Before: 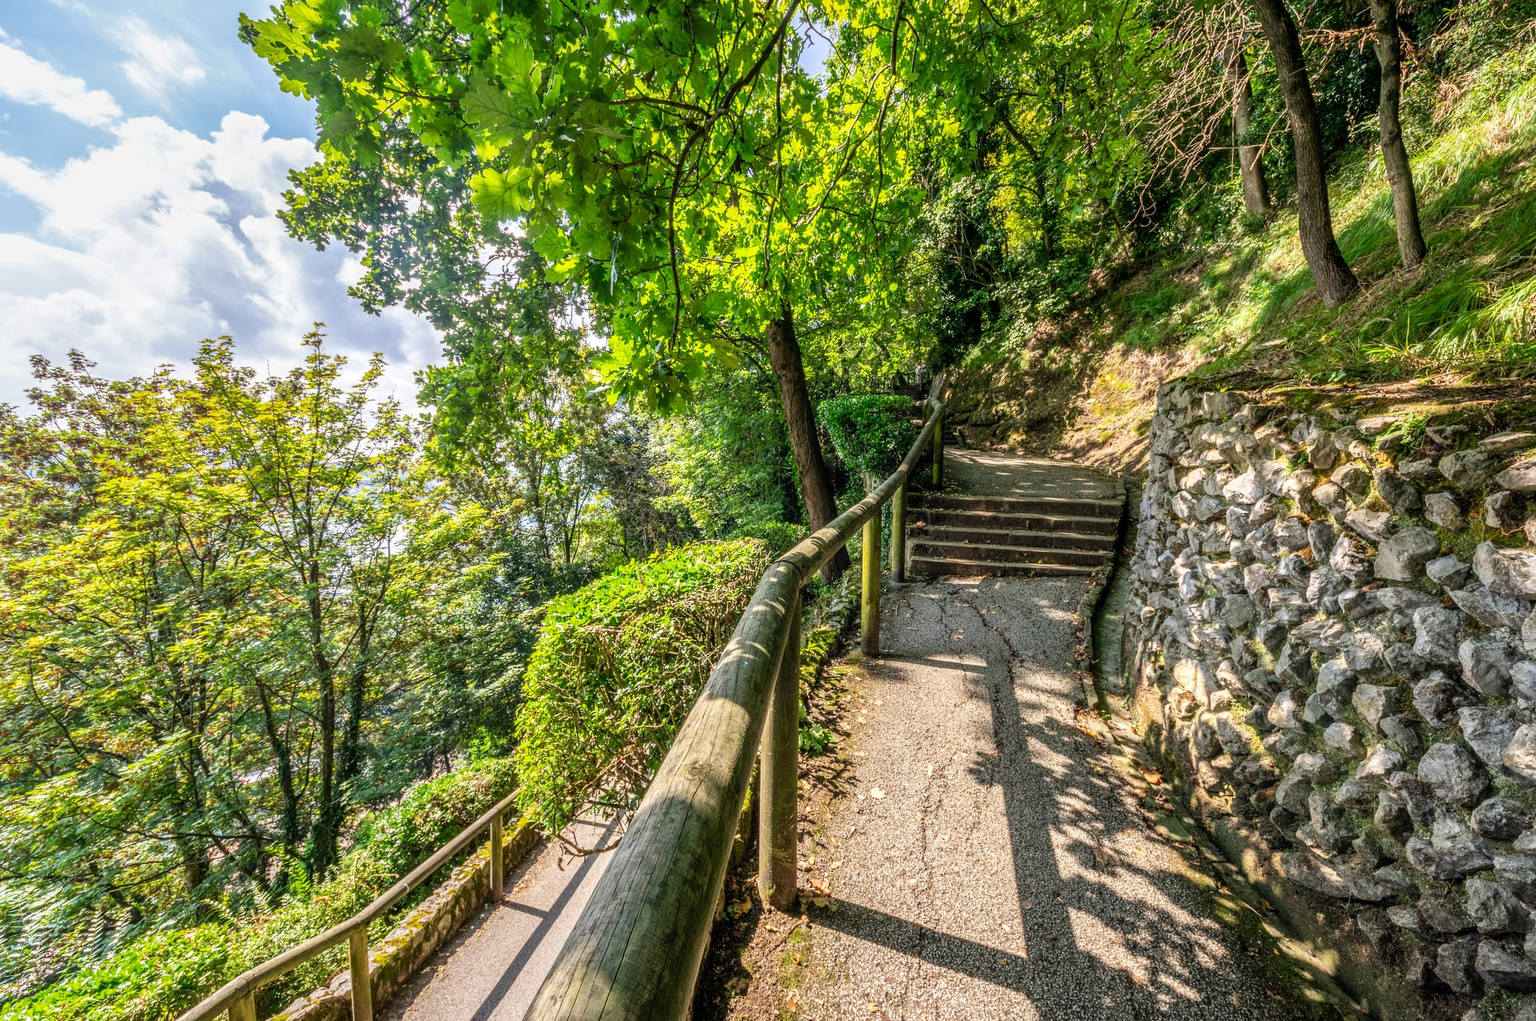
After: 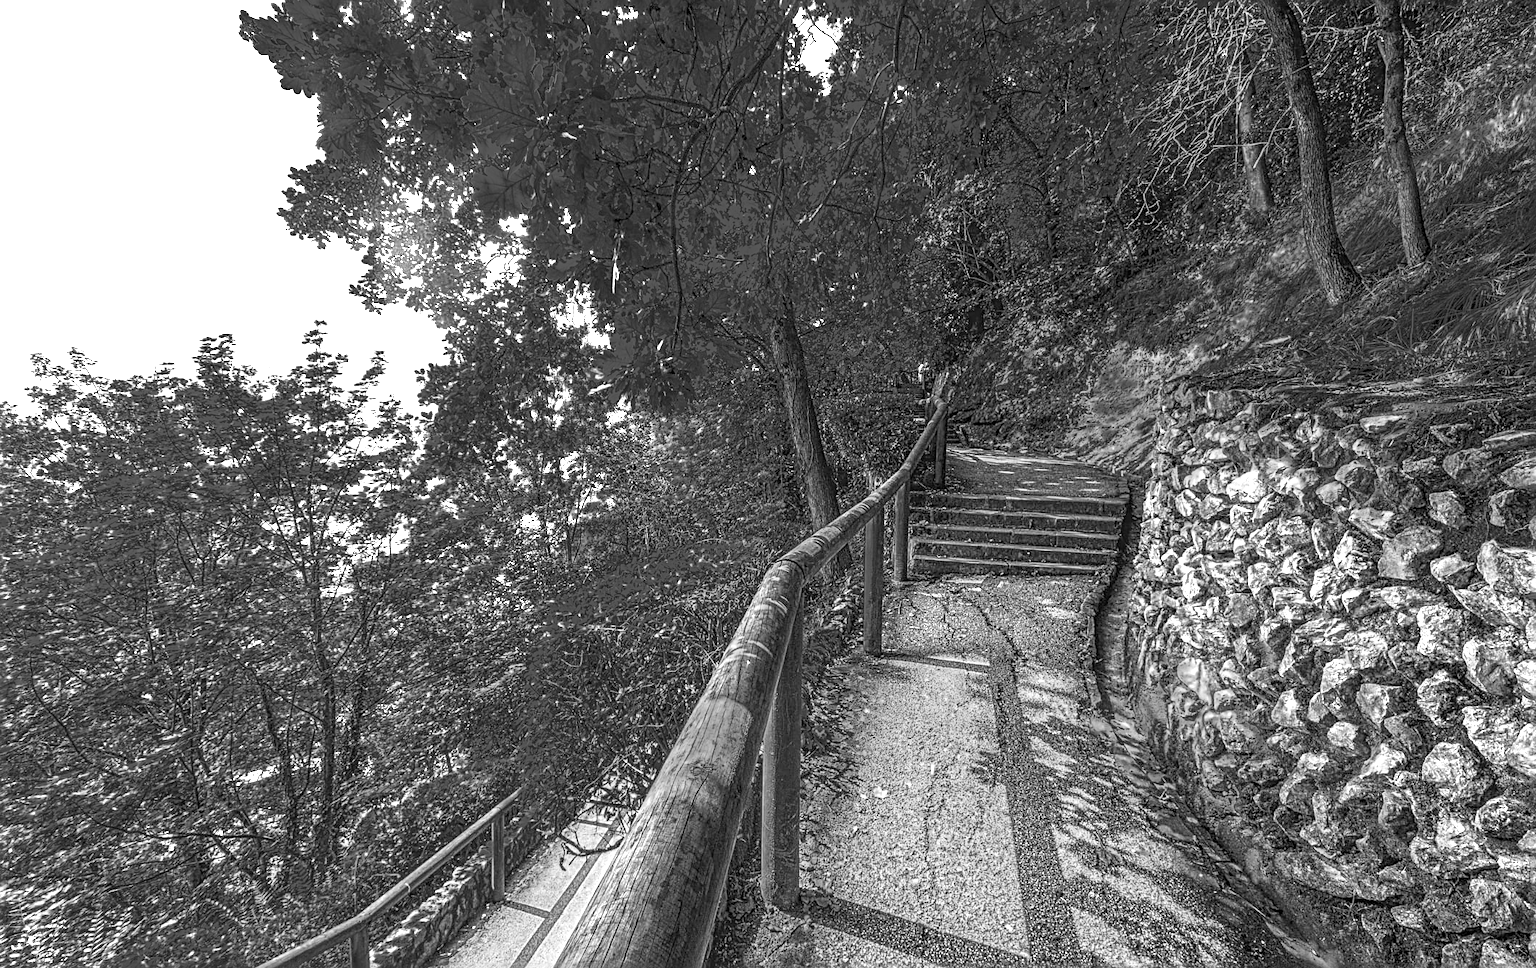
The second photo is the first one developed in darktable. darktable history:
sharpen: radius 2.976, amount 0.759
shadows and highlights: shadows 2.6, highlights -18.88, soften with gaussian
local contrast: highlights 1%, shadows 7%, detail 133%
crop: top 0.321%, right 0.254%, bottom 5.023%
exposure: exposure 1.268 EV, compensate highlight preservation false
color zones: curves: ch0 [(0.287, 0.048) (0.493, 0.484) (0.737, 0.816)]; ch1 [(0, 0) (0.143, 0) (0.286, 0) (0.429, 0) (0.571, 0) (0.714, 0) (0.857, 0)]
